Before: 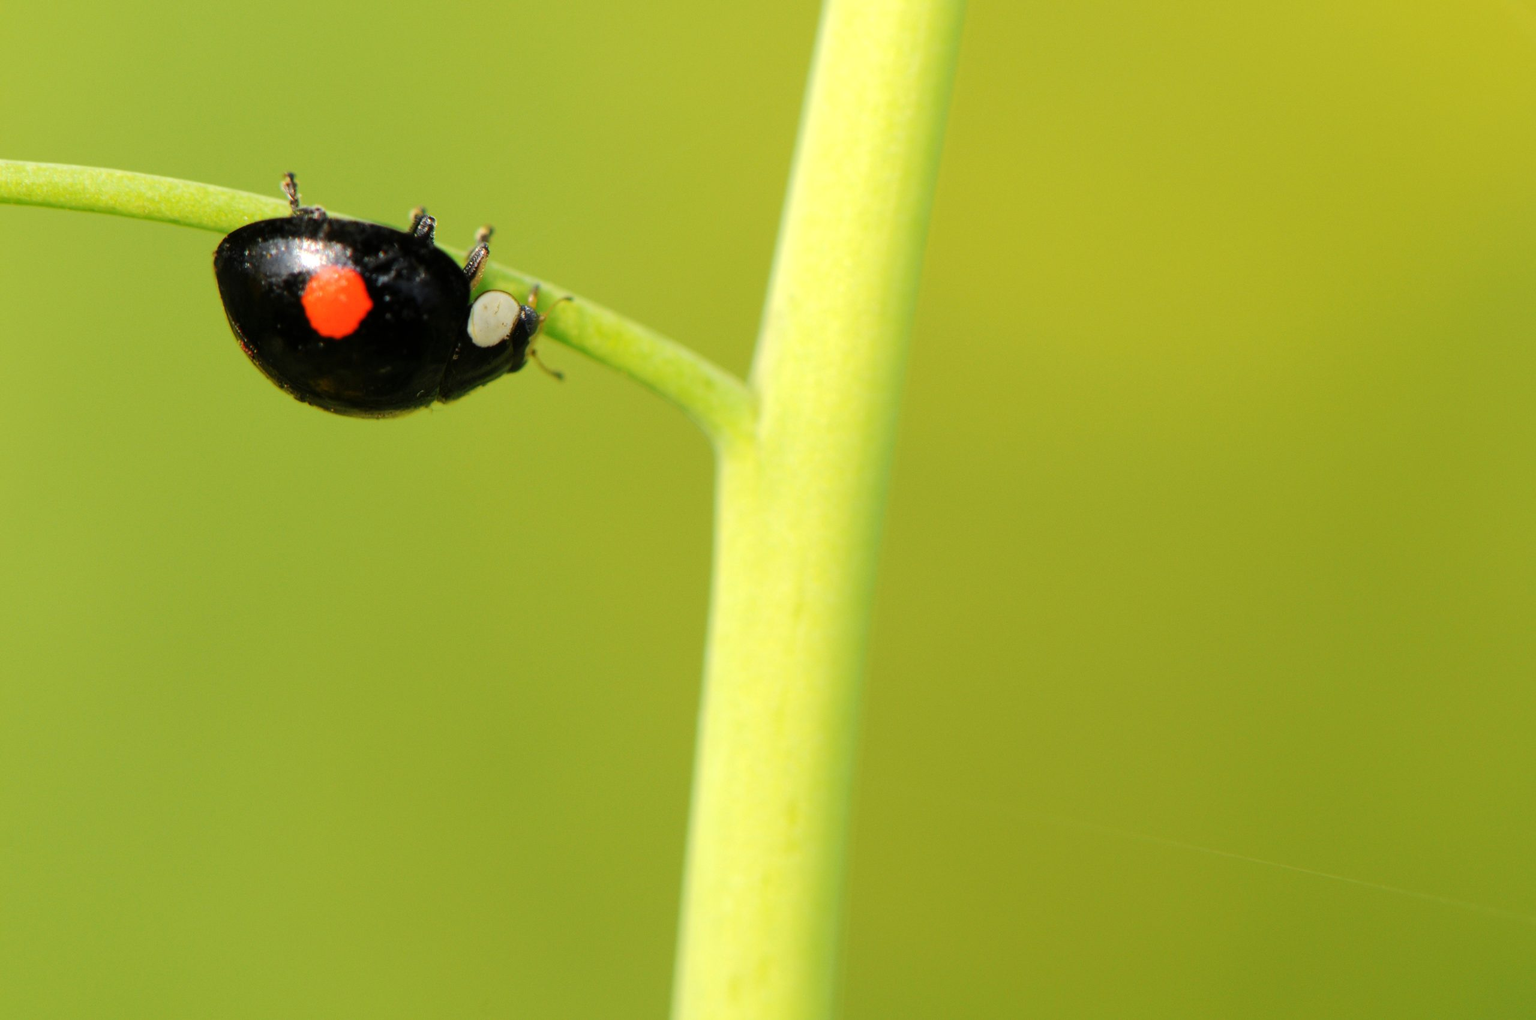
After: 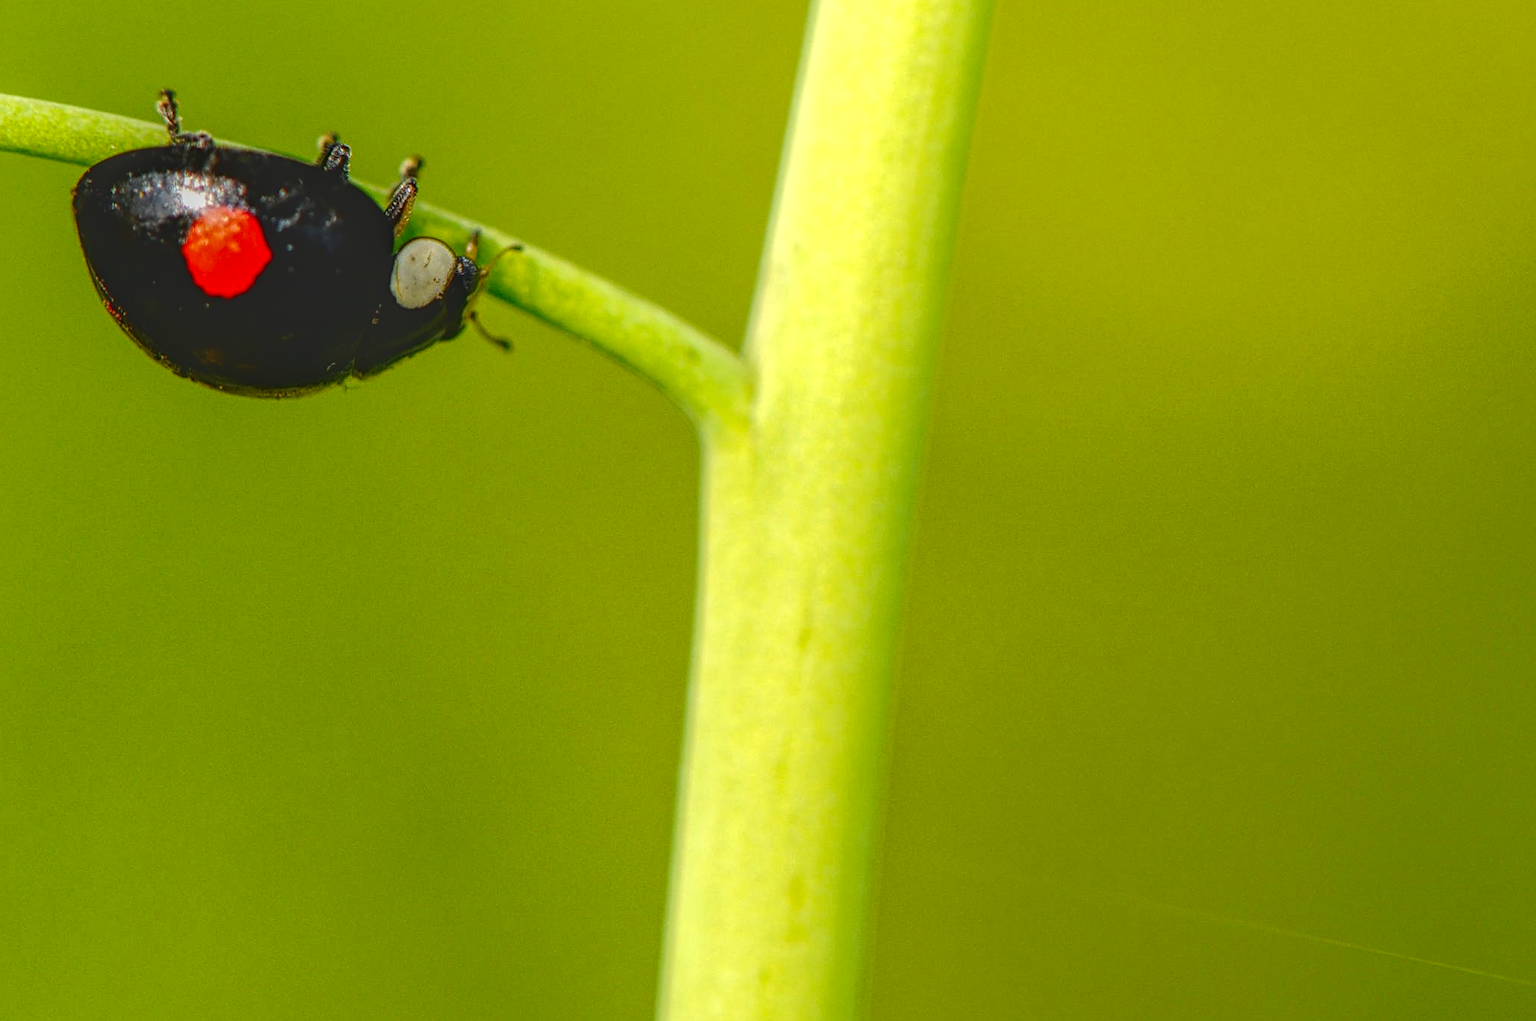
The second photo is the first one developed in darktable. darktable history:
local contrast: highlights 20%, shadows 31%, detail 200%, midtone range 0.2
crop and rotate: left 10.183%, top 9.888%, right 9.953%, bottom 10.06%
sharpen: on, module defaults
contrast brightness saturation: contrast 0.132, brightness -0.245, saturation 0.137
